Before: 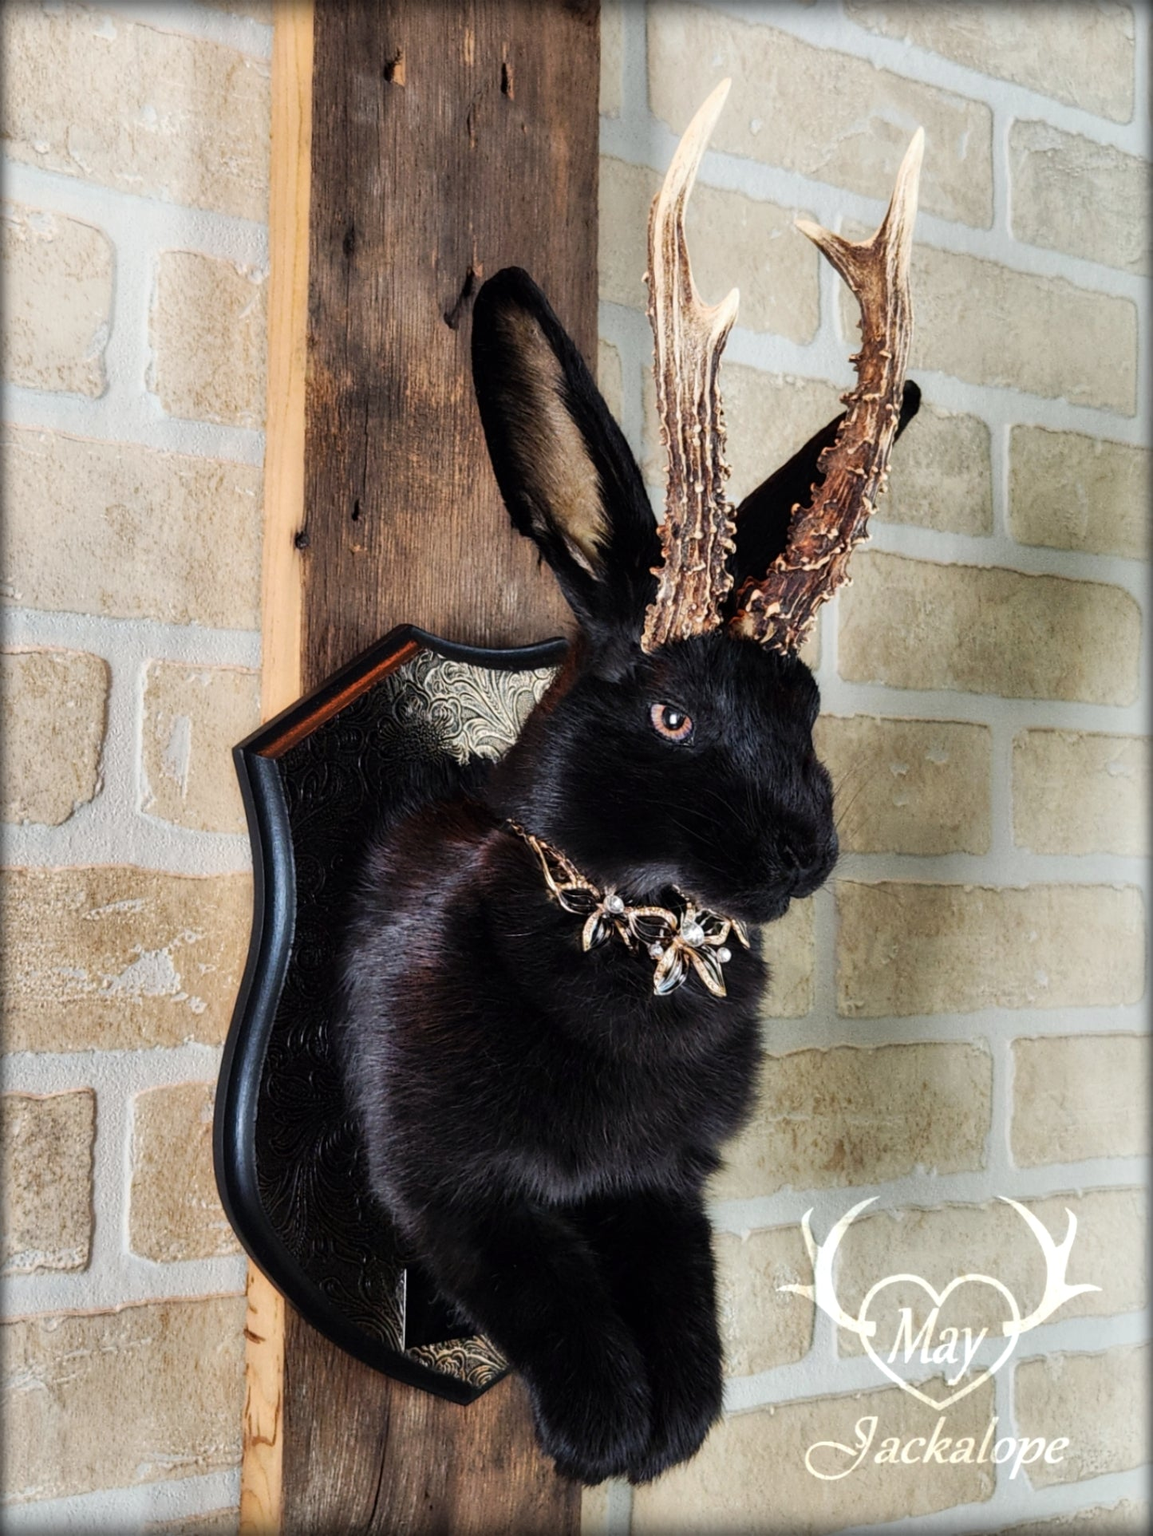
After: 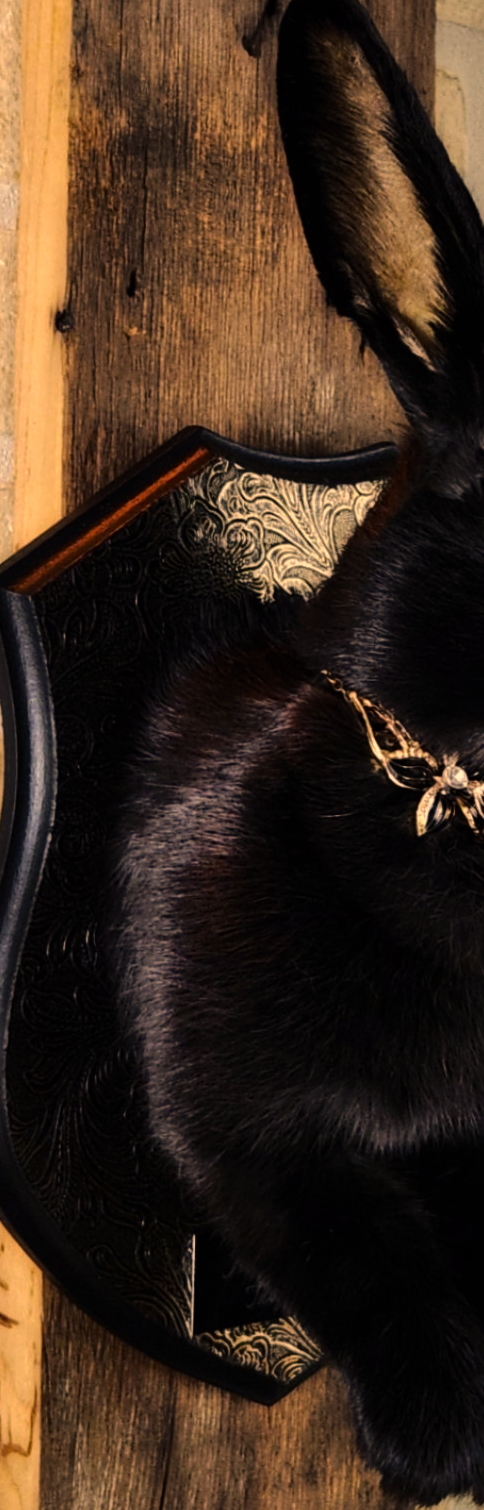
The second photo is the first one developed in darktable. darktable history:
crop and rotate: left 21.77%, top 18.528%, right 44.676%, bottom 2.997%
tone curve: curves: ch0 [(0, 0) (0.224, 0.12) (0.375, 0.296) (0.528, 0.472) (0.681, 0.634) (0.8, 0.766) (0.873, 0.877) (1, 1)], preserve colors basic power
color correction: highlights a* 15, highlights b* 31.55
